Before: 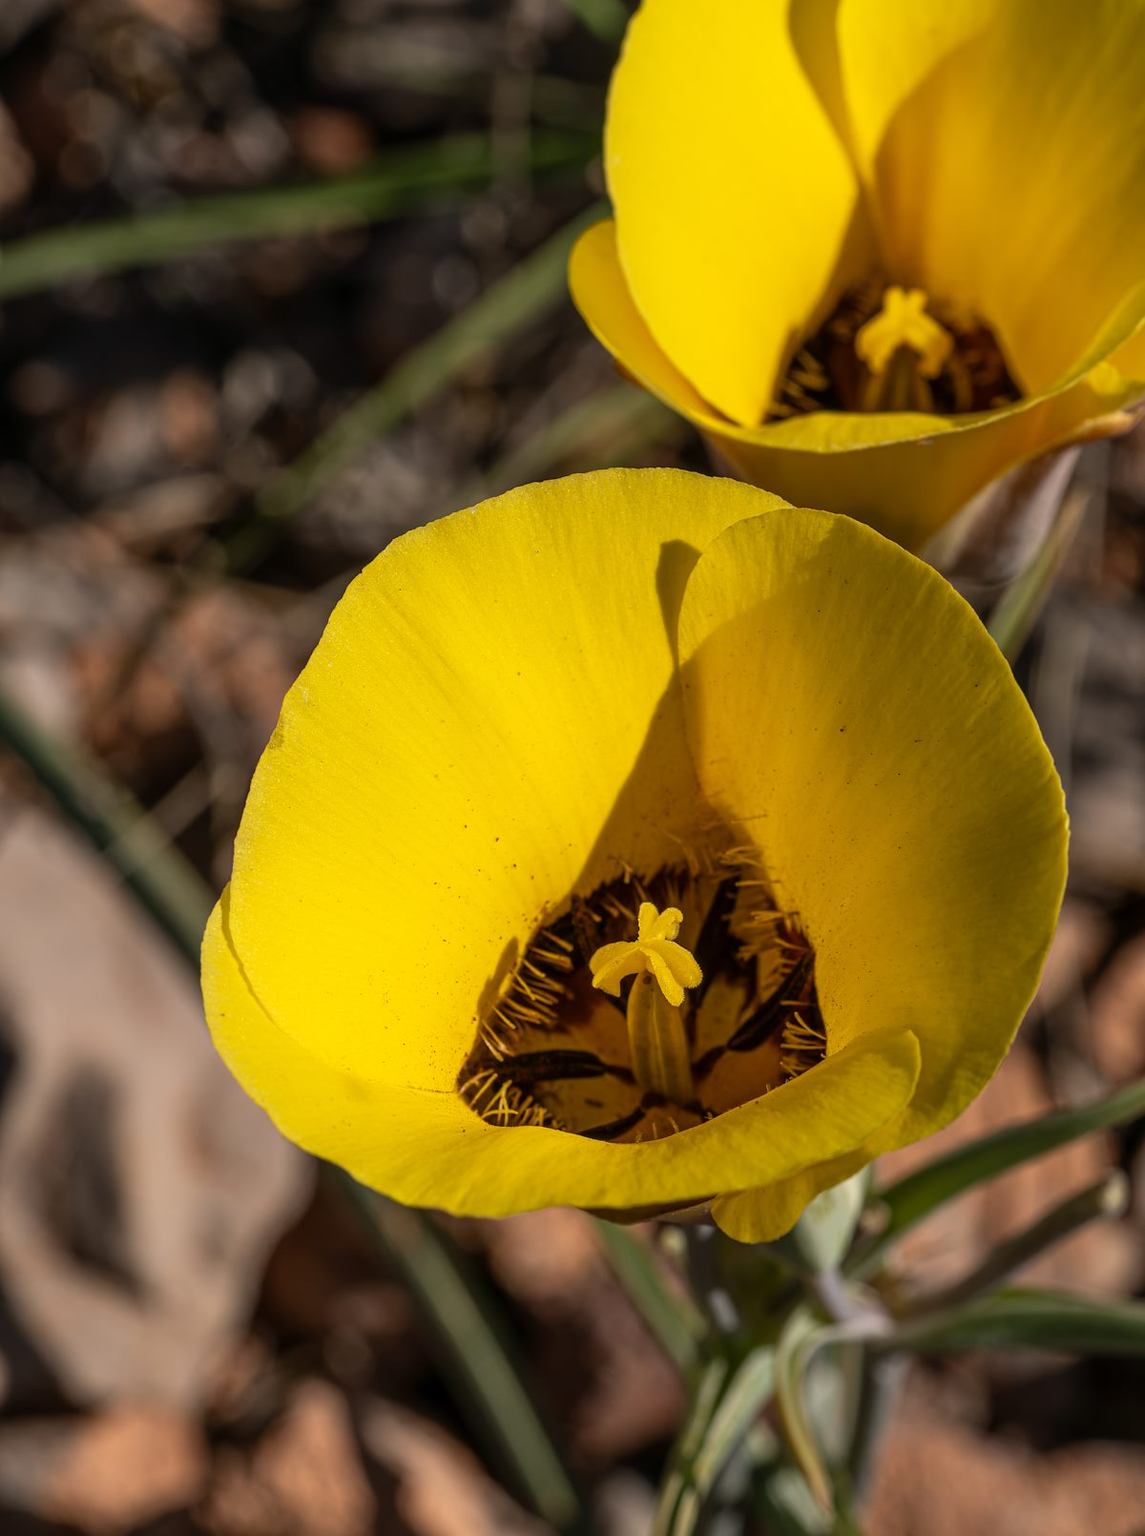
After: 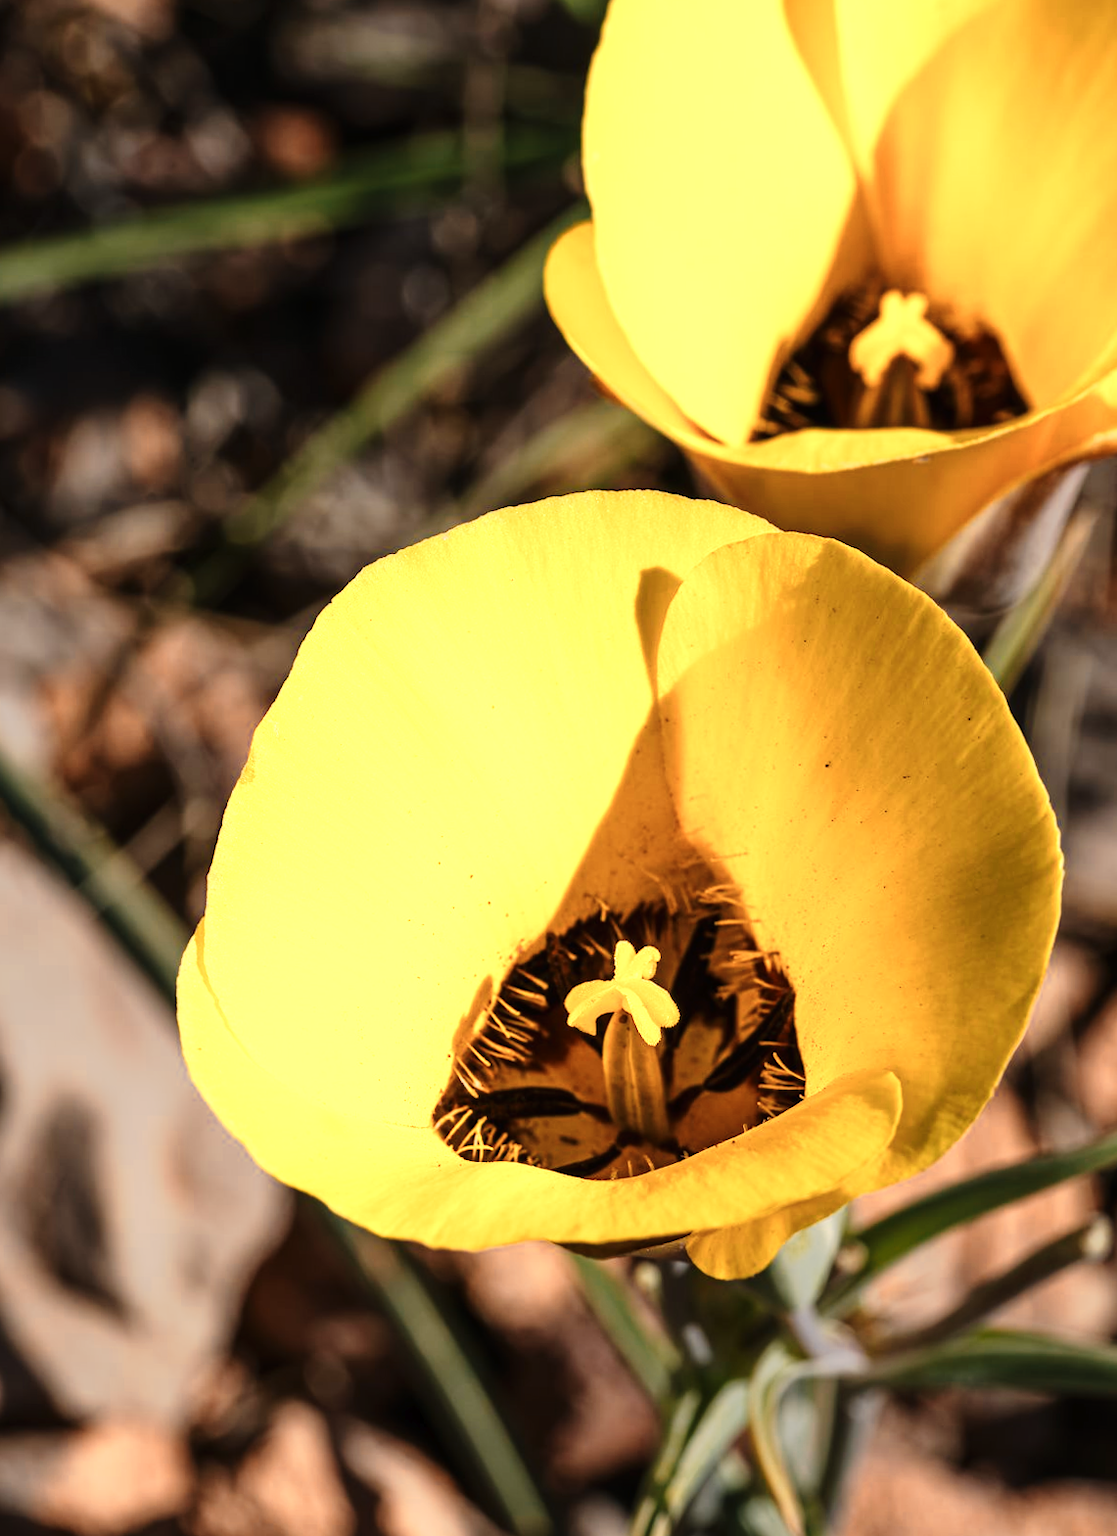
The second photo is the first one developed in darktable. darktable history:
rotate and perspective: rotation 0.074°, lens shift (vertical) 0.096, lens shift (horizontal) -0.041, crop left 0.043, crop right 0.952, crop top 0.024, crop bottom 0.979
tone curve: curves: ch0 [(0, 0) (0.003, 0.009) (0.011, 0.013) (0.025, 0.022) (0.044, 0.039) (0.069, 0.055) (0.1, 0.077) (0.136, 0.113) (0.177, 0.158) (0.224, 0.213) (0.277, 0.289) (0.335, 0.367) (0.399, 0.451) (0.468, 0.532) (0.543, 0.615) (0.623, 0.696) (0.709, 0.755) (0.801, 0.818) (0.898, 0.893) (1, 1)], preserve colors none
color zones: curves: ch0 [(0.018, 0.548) (0.197, 0.654) (0.425, 0.447) (0.605, 0.658) (0.732, 0.579)]; ch1 [(0.105, 0.531) (0.224, 0.531) (0.386, 0.39) (0.618, 0.456) (0.732, 0.456) (0.956, 0.421)]; ch2 [(0.039, 0.583) (0.215, 0.465) (0.399, 0.544) (0.465, 0.548) (0.614, 0.447) (0.724, 0.43) (0.882, 0.623) (0.956, 0.632)]
